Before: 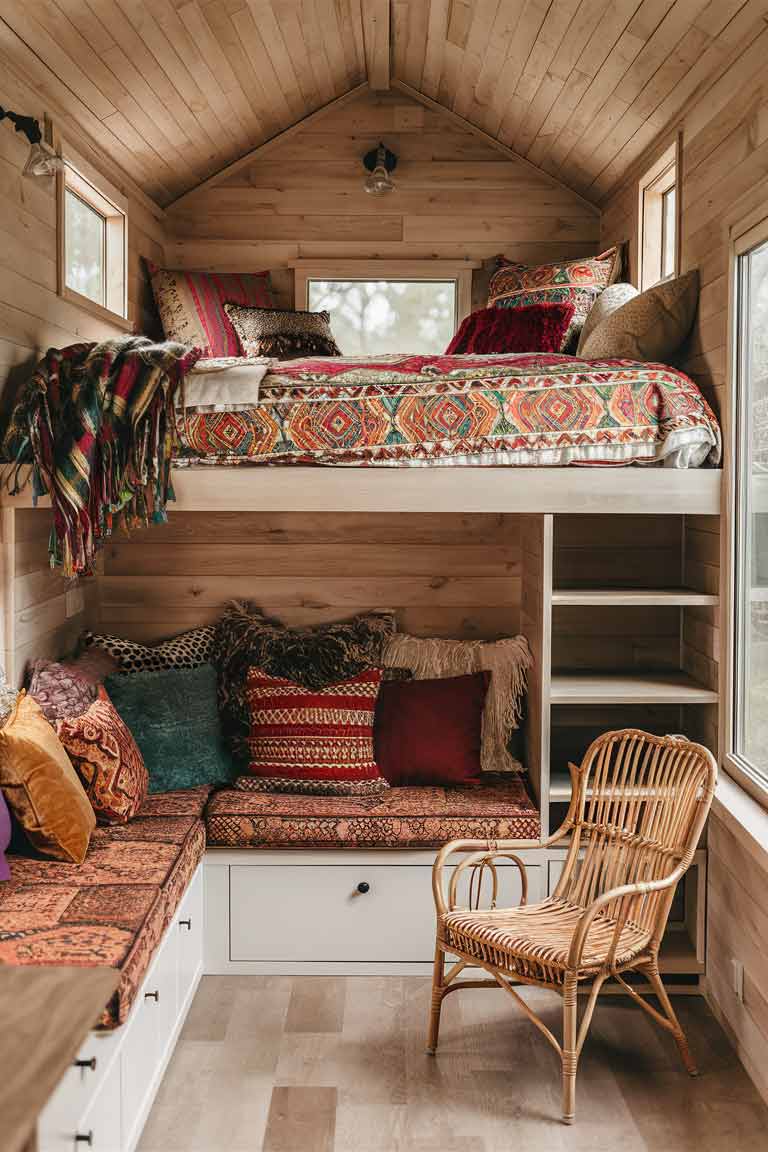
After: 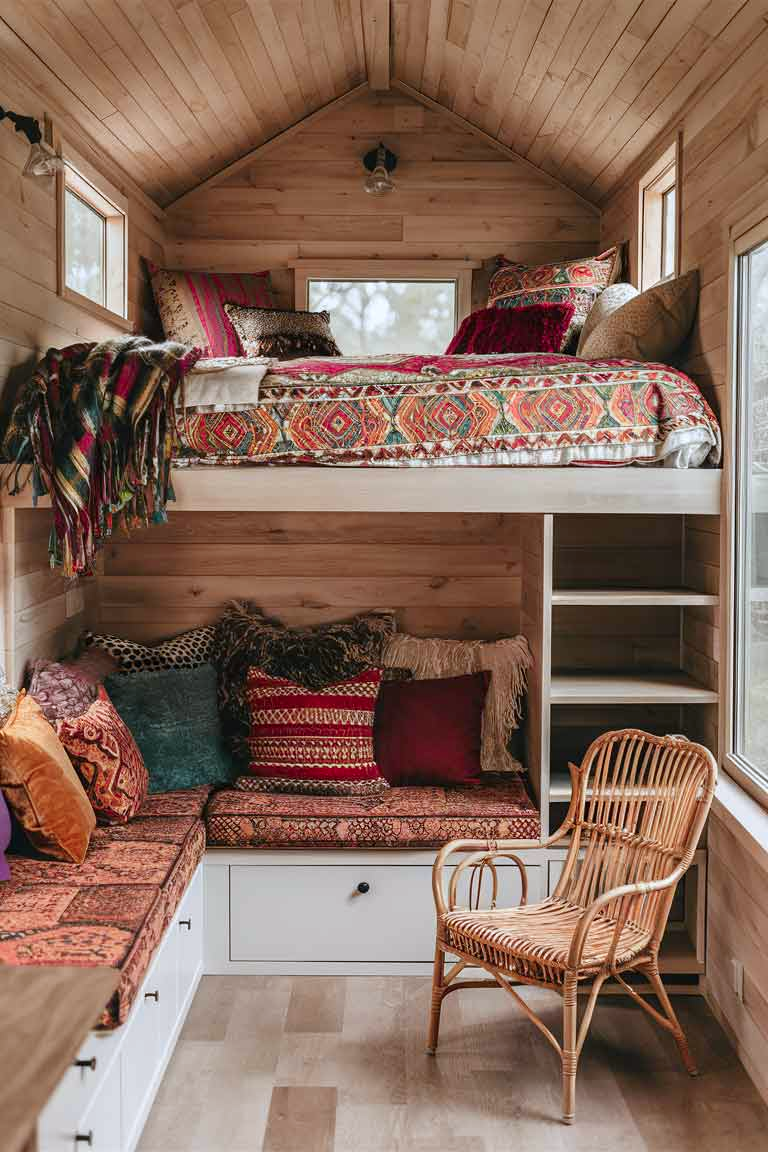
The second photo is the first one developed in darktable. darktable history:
color zones: curves: ch1 [(0.309, 0.524) (0.41, 0.329) (0.508, 0.509)]; ch2 [(0.25, 0.457) (0.75, 0.5)]
white balance: red 0.967, blue 1.049
